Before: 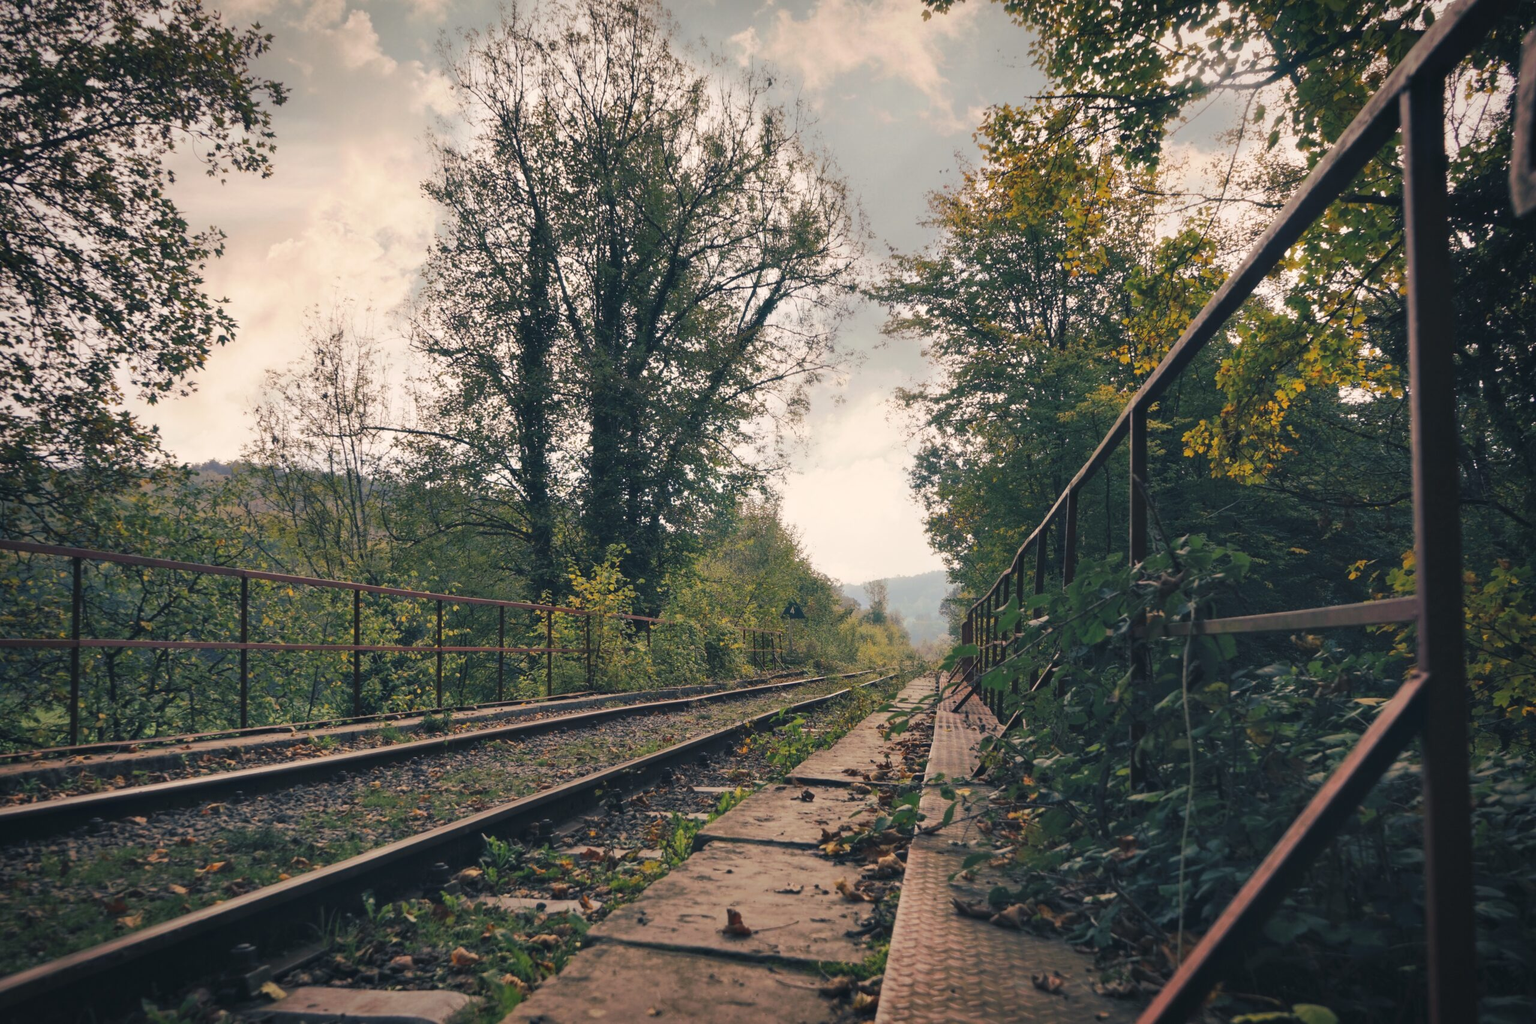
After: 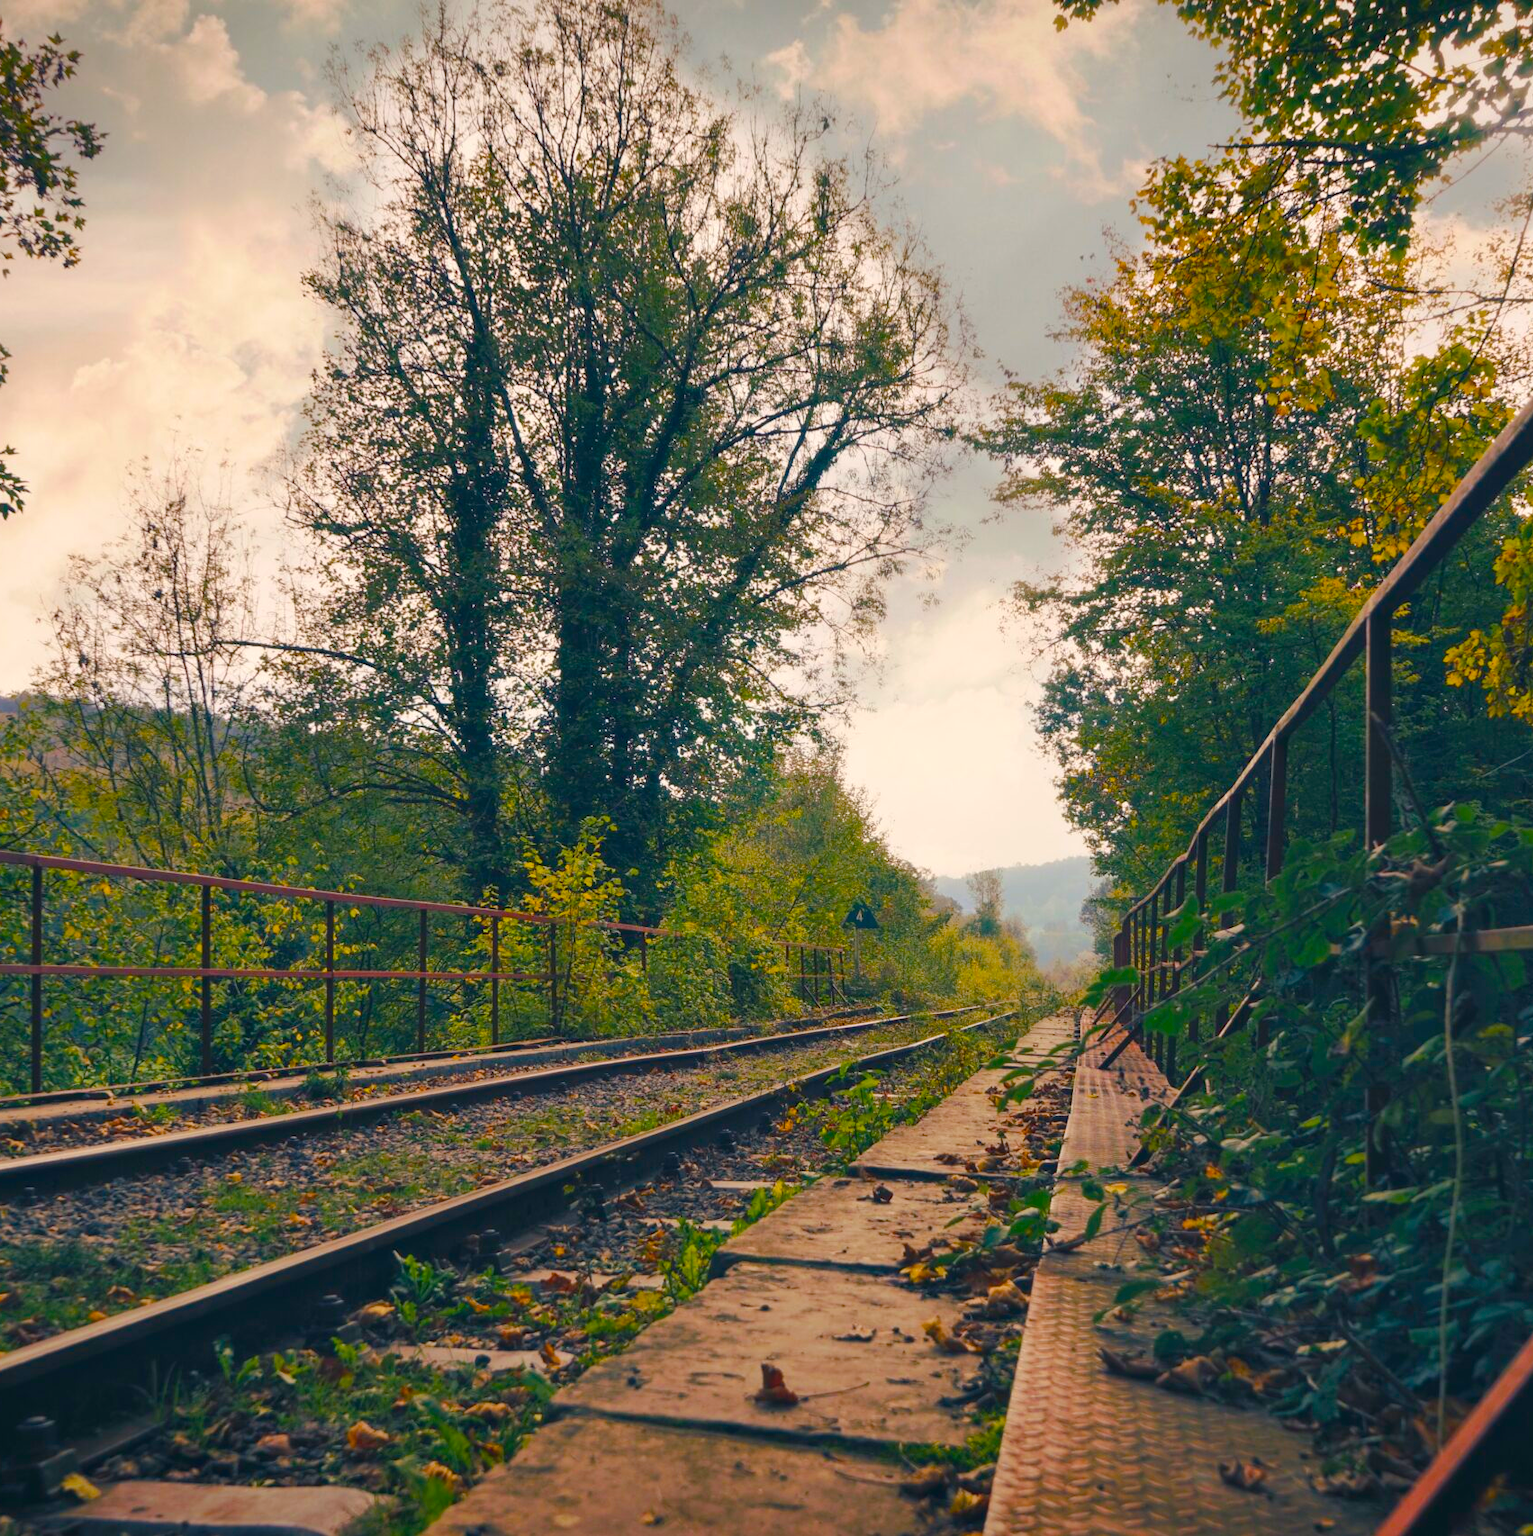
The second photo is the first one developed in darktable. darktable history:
crop and rotate: left 14.306%, right 19.141%
color balance rgb: linear chroma grading › shadows 10.518%, linear chroma grading › highlights 9.227%, linear chroma grading › global chroma 15.593%, linear chroma grading › mid-tones 14.843%, perceptual saturation grading › global saturation 34.538%, perceptual saturation grading › highlights -29.875%, perceptual saturation grading › shadows 35.603%, global vibrance 20%
